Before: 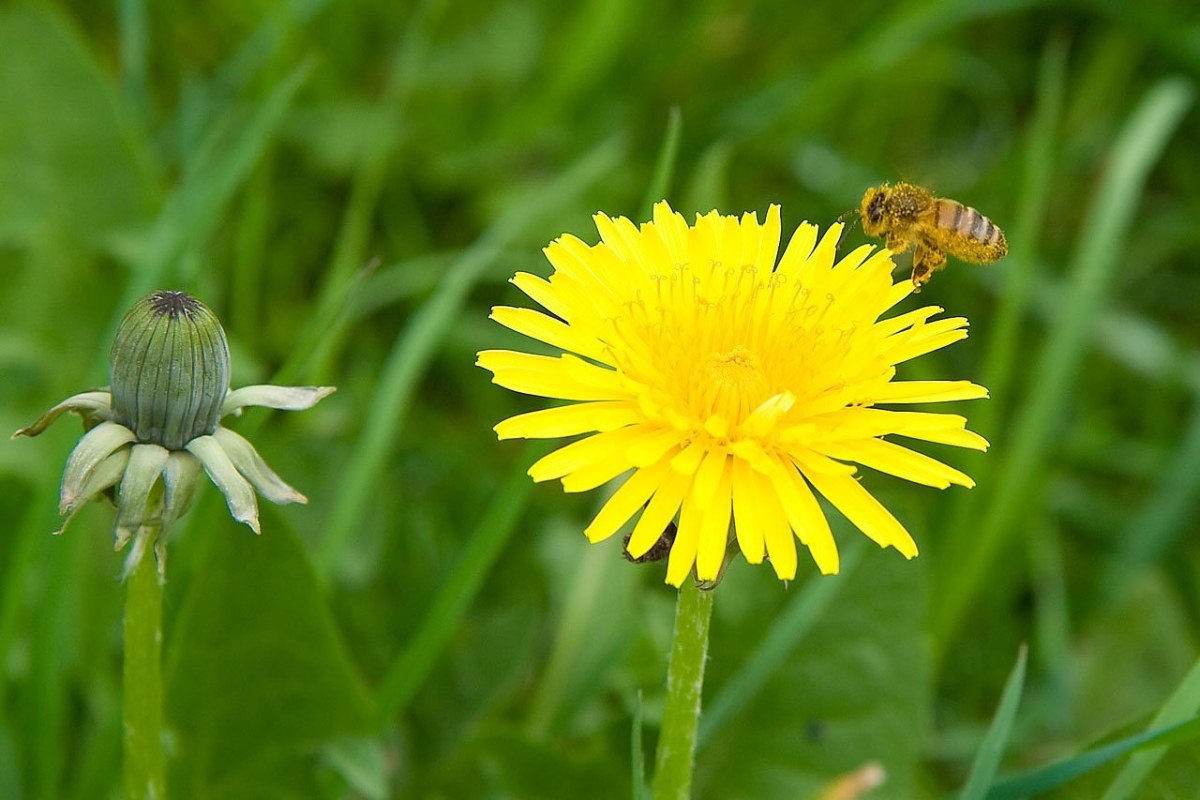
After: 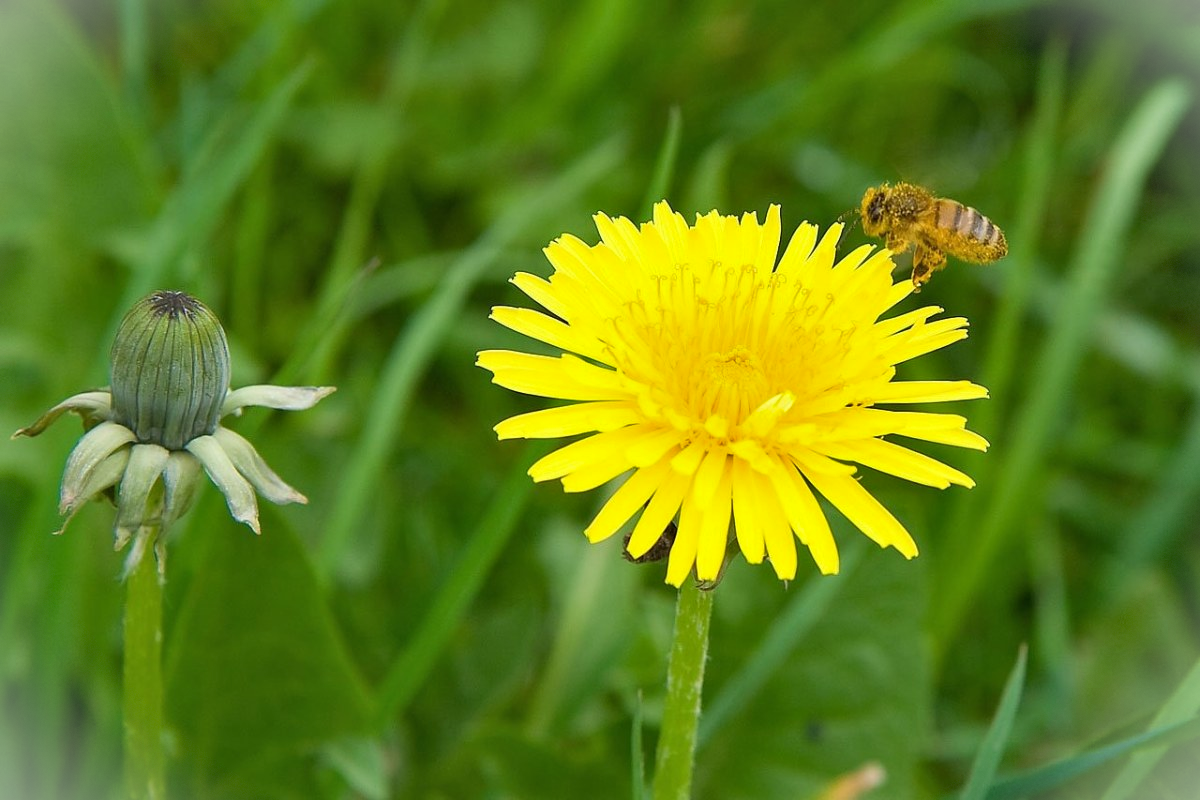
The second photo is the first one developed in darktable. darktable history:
vignetting: fall-off start 97.13%, brightness 0.307, saturation -0.003, width/height ratio 1.181, dithering 8-bit output
shadows and highlights: soften with gaussian
base curve: preserve colors none
